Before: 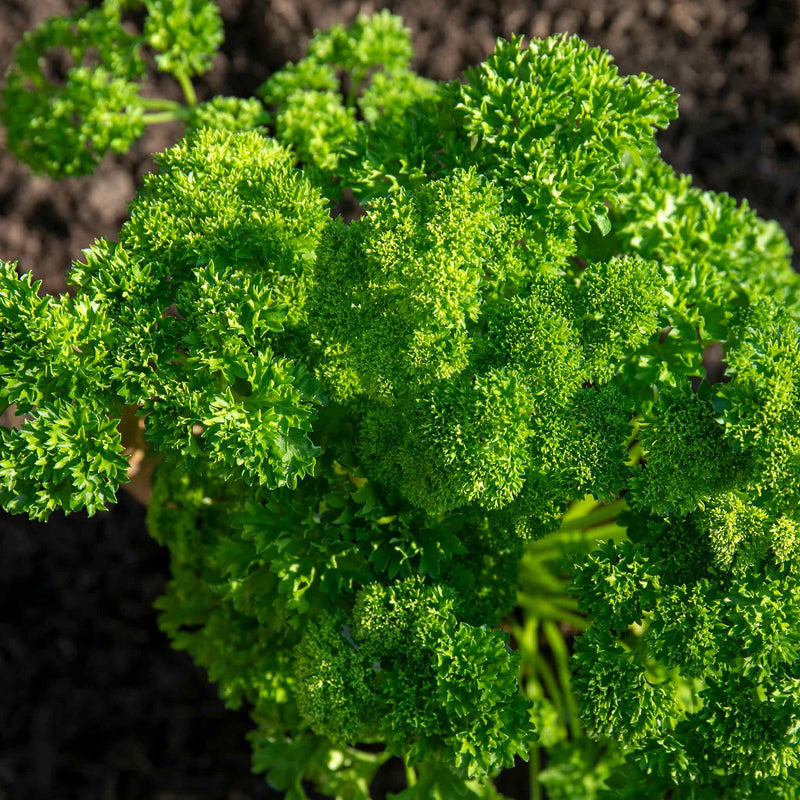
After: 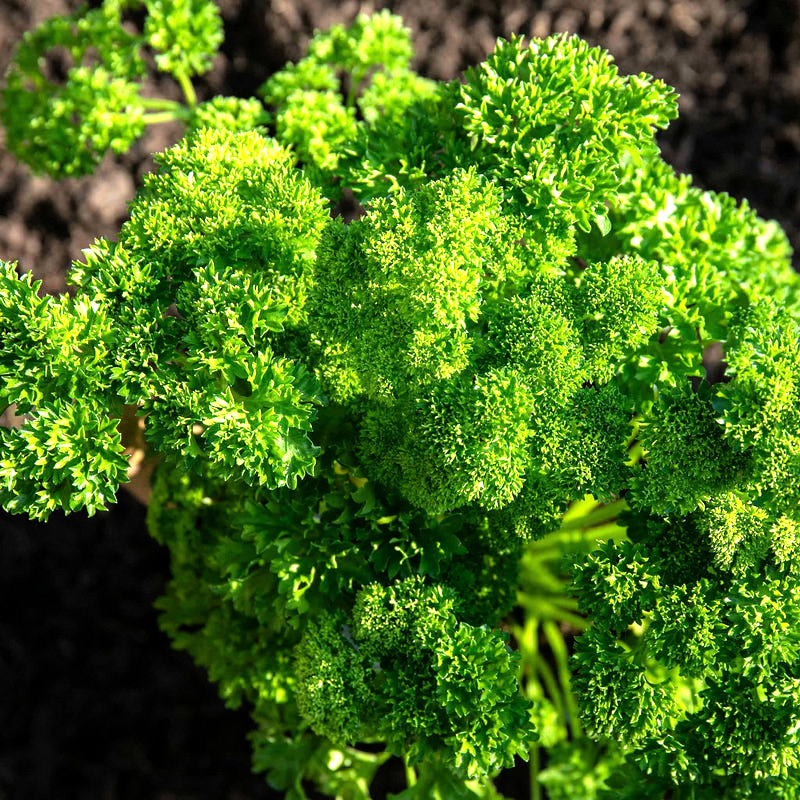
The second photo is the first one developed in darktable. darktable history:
exposure: compensate exposure bias true, compensate highlight preservation false
tone equalizer: -8 EV -1.04 EV, -7 EV -0.973 EV, -6 EV -0.905 EV, -5 EV -0.598 EV, -3 EV 0.584 EV, -2 EV 0.841 EV, -1 EV 1 EV, +0 EV 1.07 EV
